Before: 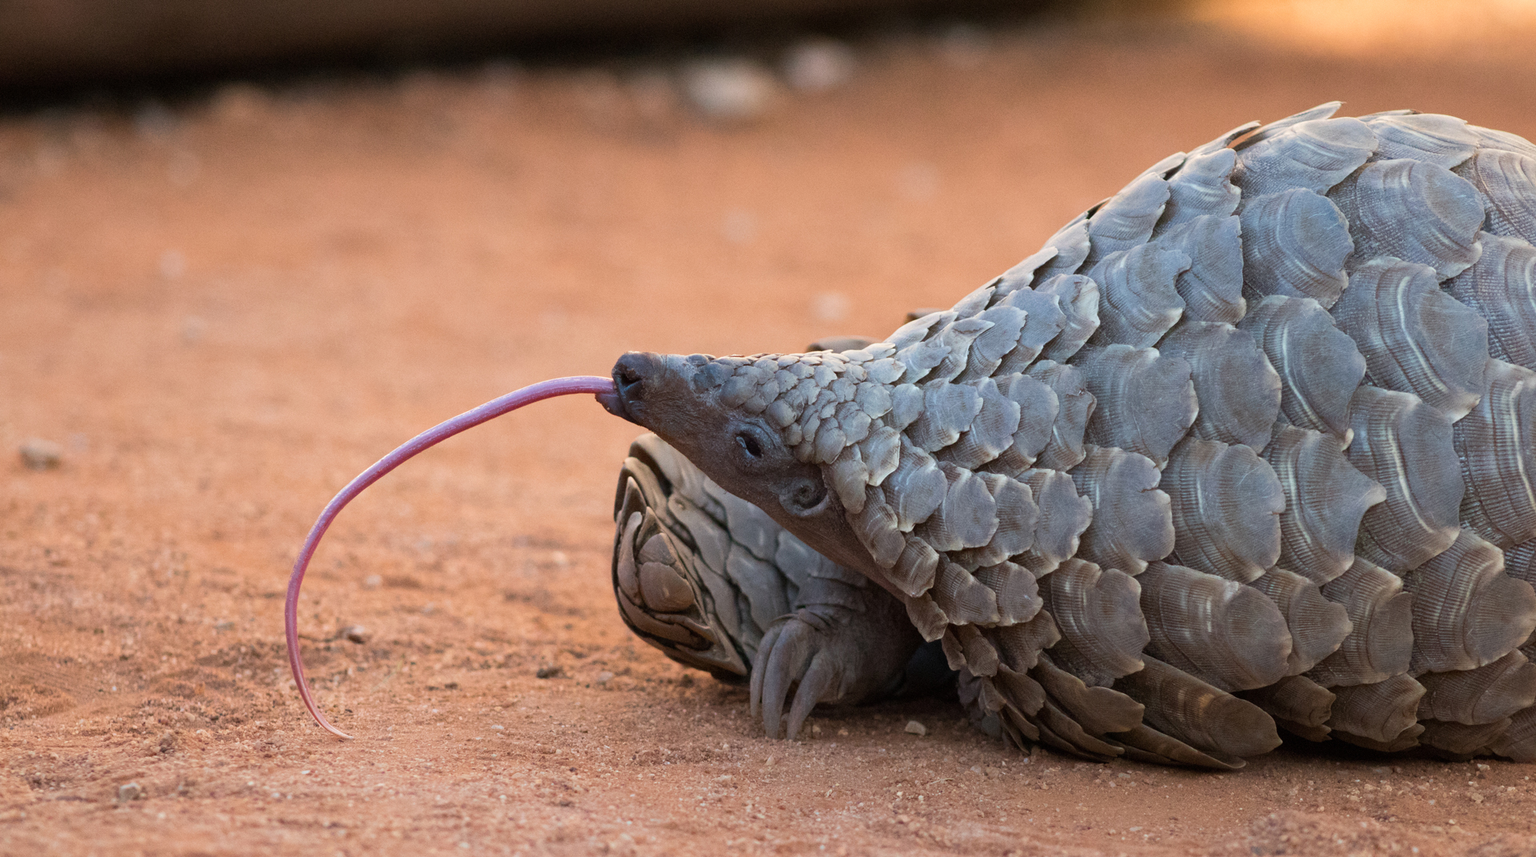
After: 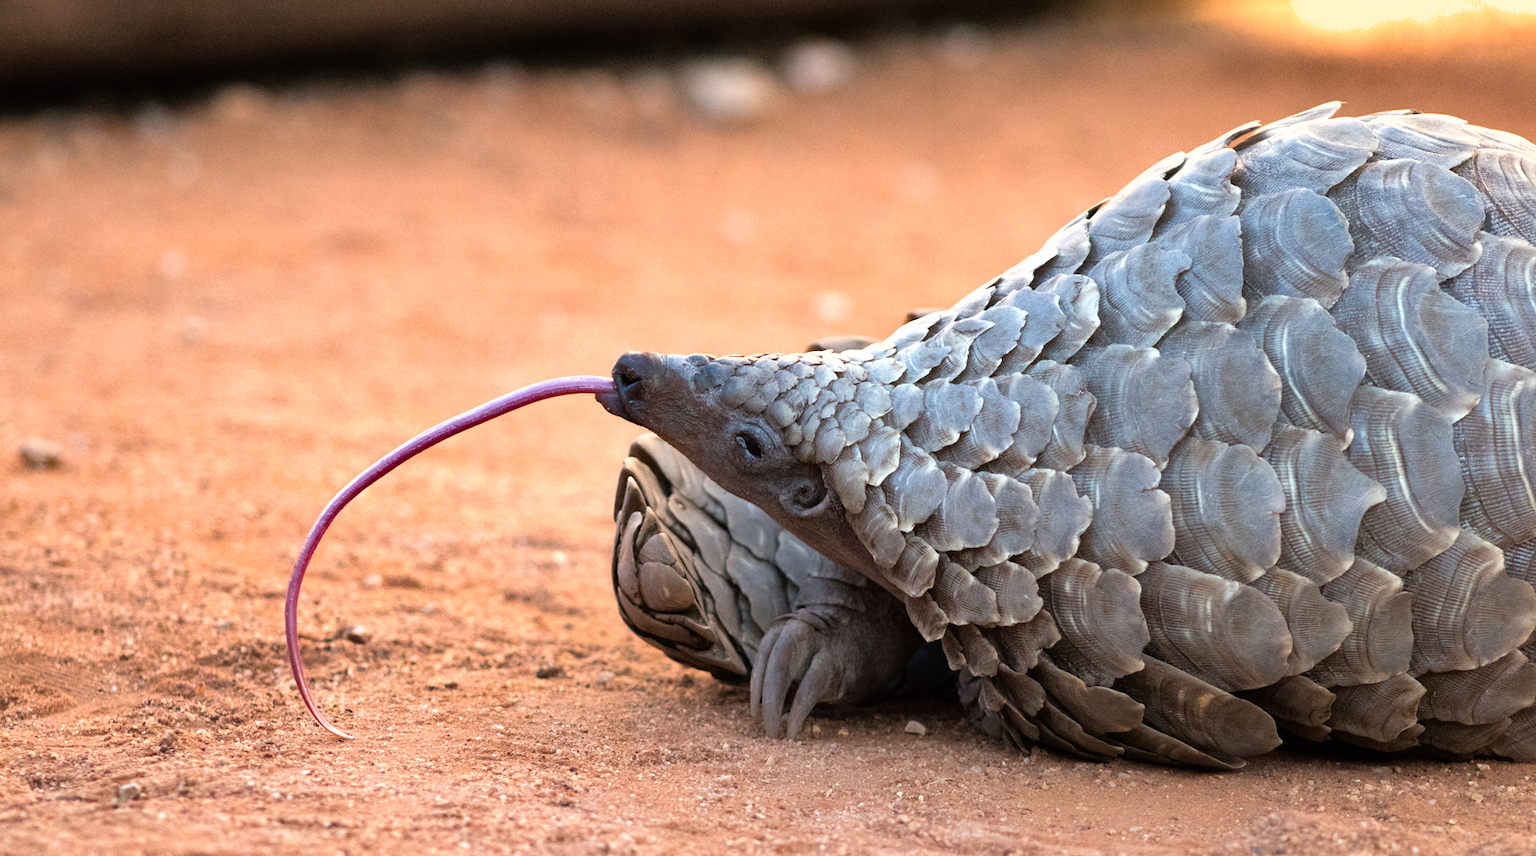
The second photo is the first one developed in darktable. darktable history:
tone equalizer: -8 EV -0.767 EV, -7 EV -0.719 EV, -6 EV -0.624 EV, -5 EV -0.424 EV, -3 EV 0.388 EV, -2 EV 0.6 EV, -1 EV 0.68 EV, +0 EV 0.73 EV
shadows and highlights: soften with gaussian
